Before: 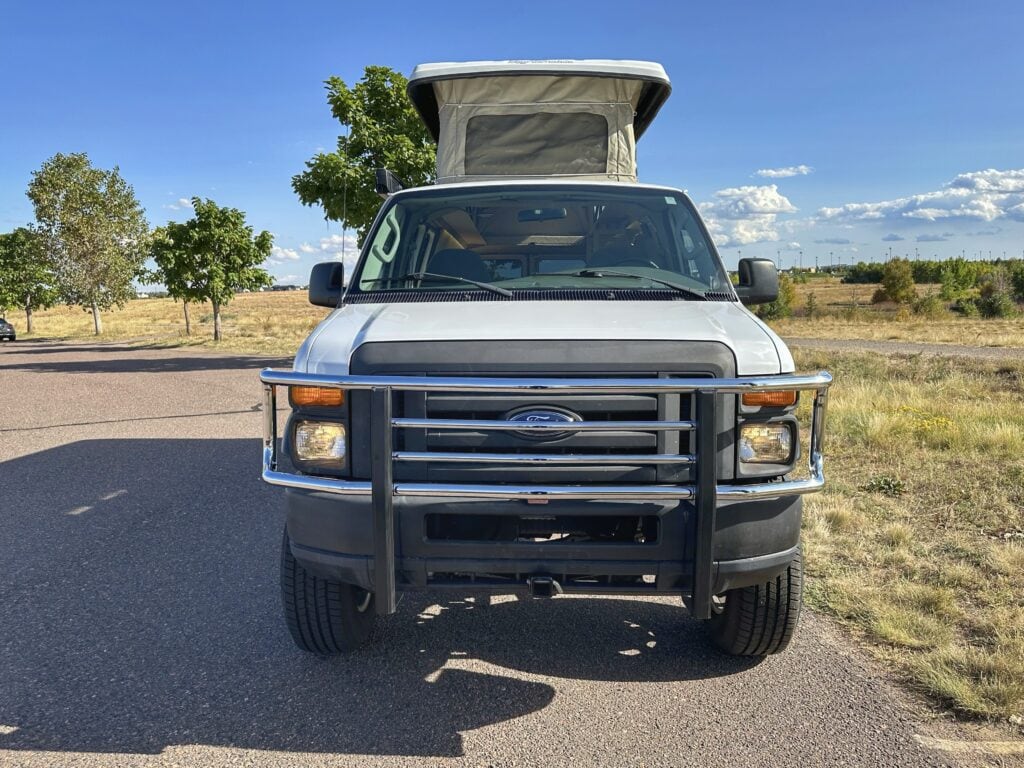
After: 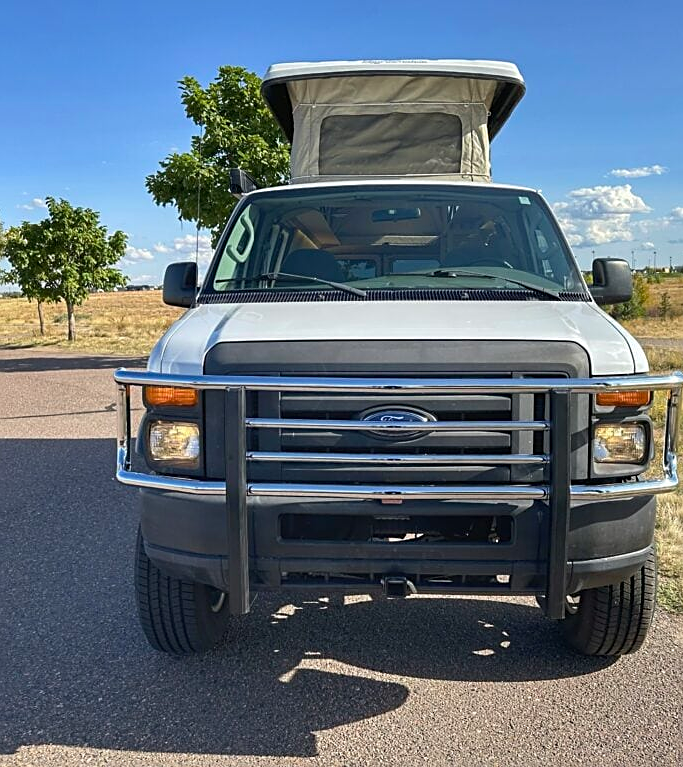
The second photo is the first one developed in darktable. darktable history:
crop and rotate: left 14.341%, right 18.956%
sharpen: on, module defaults
